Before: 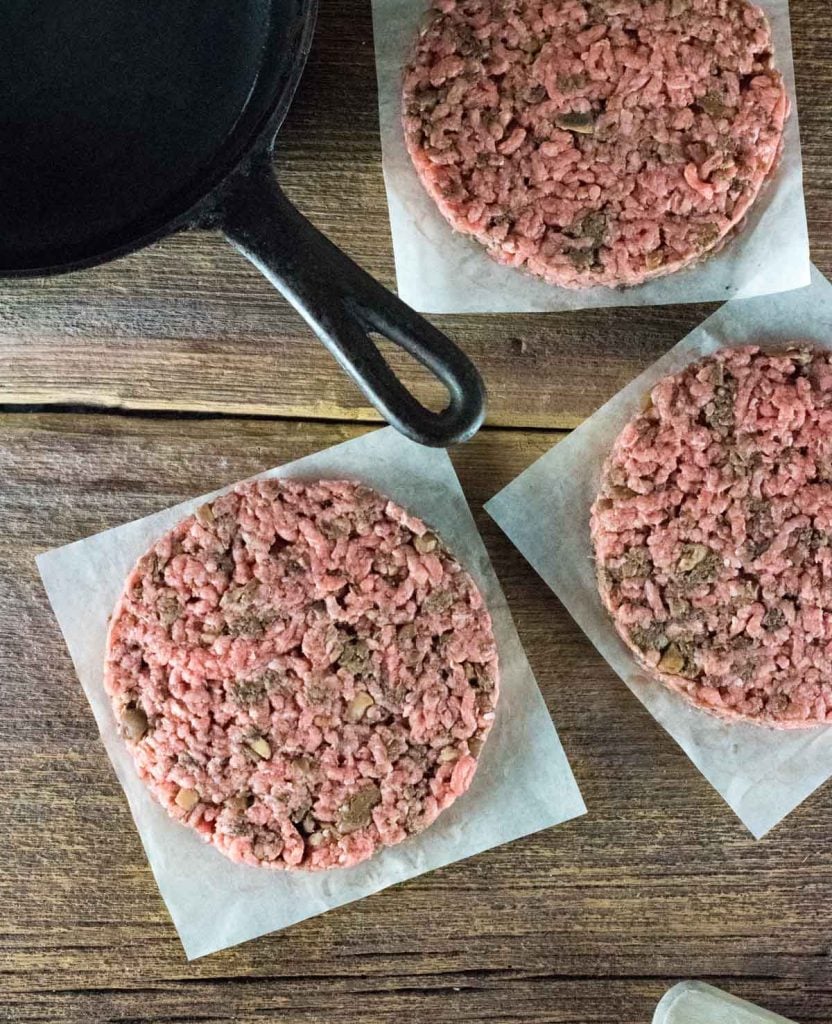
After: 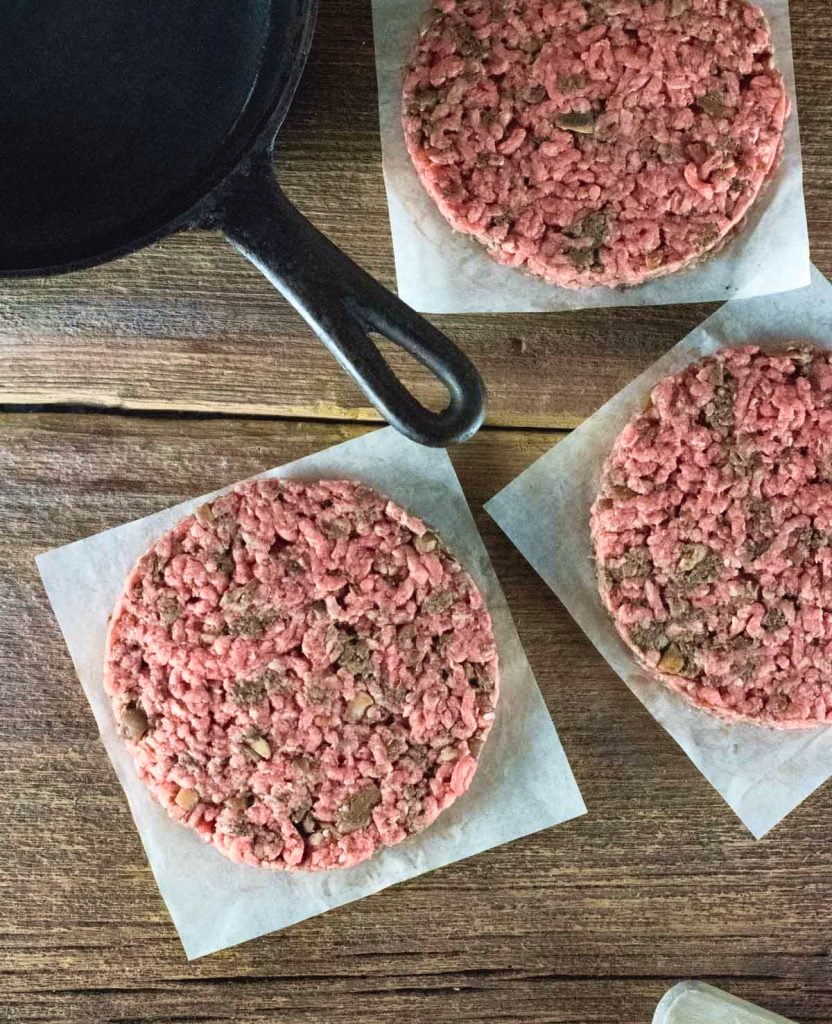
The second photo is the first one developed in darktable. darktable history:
tone curve: curves: ch0 [(0, 0.024) (0.119, 0.146) (0.474, 0.464) (0.718, 0.721) (0.817, 0.839) (1, 0.998)]; ch1 [(0, 0) (0.377, 0.416) (0.439, 0.451) (0.477, 0.477) (0.501, 0.504) (0.538, 0.544) (0.58, 0.602) (0.664, 0.676) (0.783, 0.804) (1, 1)]; ch2 [(0, 0) (0.38, 0.405) (0.463, 0.456) (0.498, 0.497) (0.524, 0.535) (0.578, 0.576) (0.648, 0.665) (1, 1)], color space Lab, independent channels, preserve colors none
